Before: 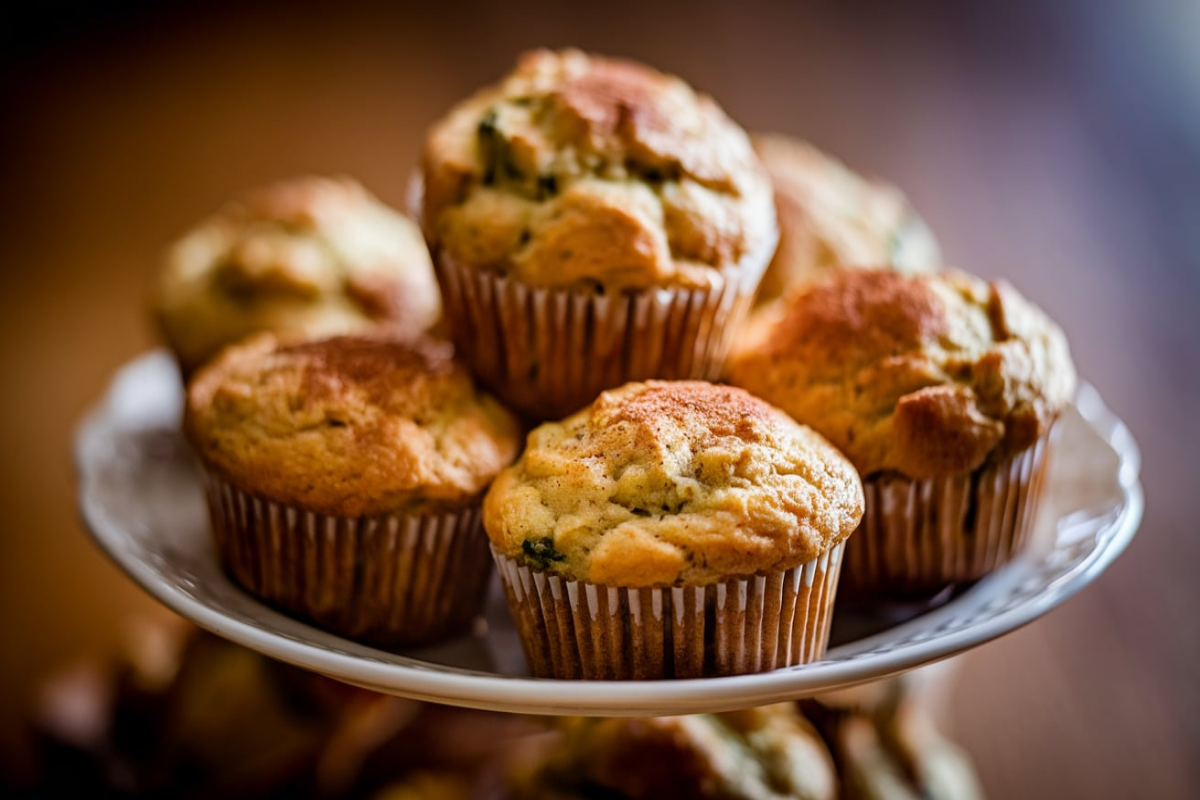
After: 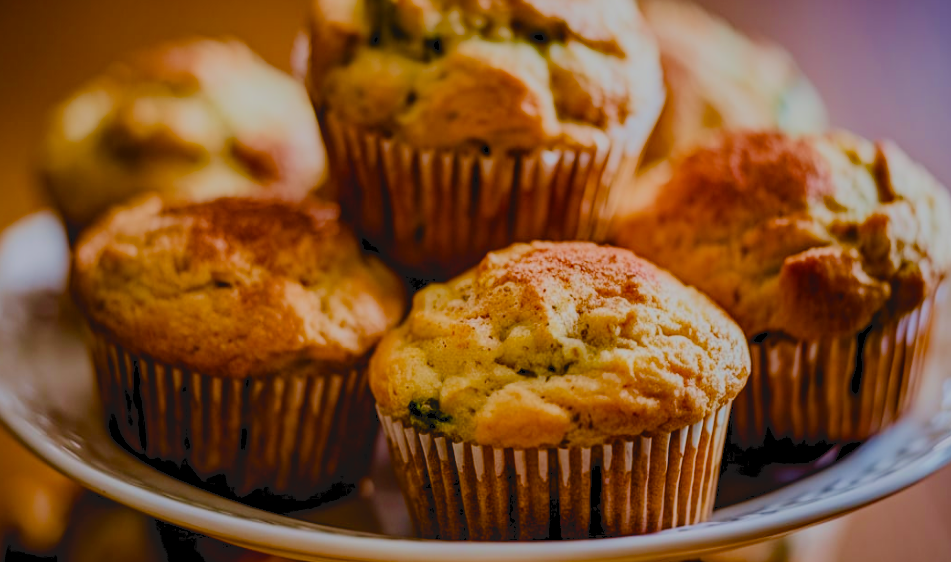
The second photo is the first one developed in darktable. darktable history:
tone curve: curves: ch0 [(0, 0) (0.003, 0.098) (0.011, 0.099) (0.025, 0.103) (0.044, 0.114) (0.069, 0.13) (0.1, 0.142) (0.136, 0.161) (0.177, 0.189) (0.224, 0.224) (0.277, 0.266) (0.335, 0.32) (0.399, 0.38) (0.468, 0.45) (0.543, 0.522) (0.623, 0.598) (0.709, 0.669) (0.801, 0.731) (0.898, 0.786) (1, 1)], color space Lab, independent channels, preserve colors none
color balance rgb: shadows lift › chroma 0.915%, shadows lift › hue 115.1°, perceptual saturation grading › global saturation 20%, perceptual saturation grading › highlights -24.791%, perceptual saturation grading › shadows 50.138%, global vibrance 20%
contrast brightness saturation: saturation 0.105
crop: left 9.567%, top 17.387%, right 11.149%, bottom 12.35%
local contrast: on, module defaults
filmic rgb: black relative exposure -8.84 EV, white relative exposure 4.98 EV, threshold 3.01 EV, target black luminance 0%, hardness 3.79, latitude 66.7%, contrast 0.818, highlights saturation mix 10.5%, shadows ↔ highlights balance 20.33%, enable highlight reconstruction true
velvia: on, module defaults
